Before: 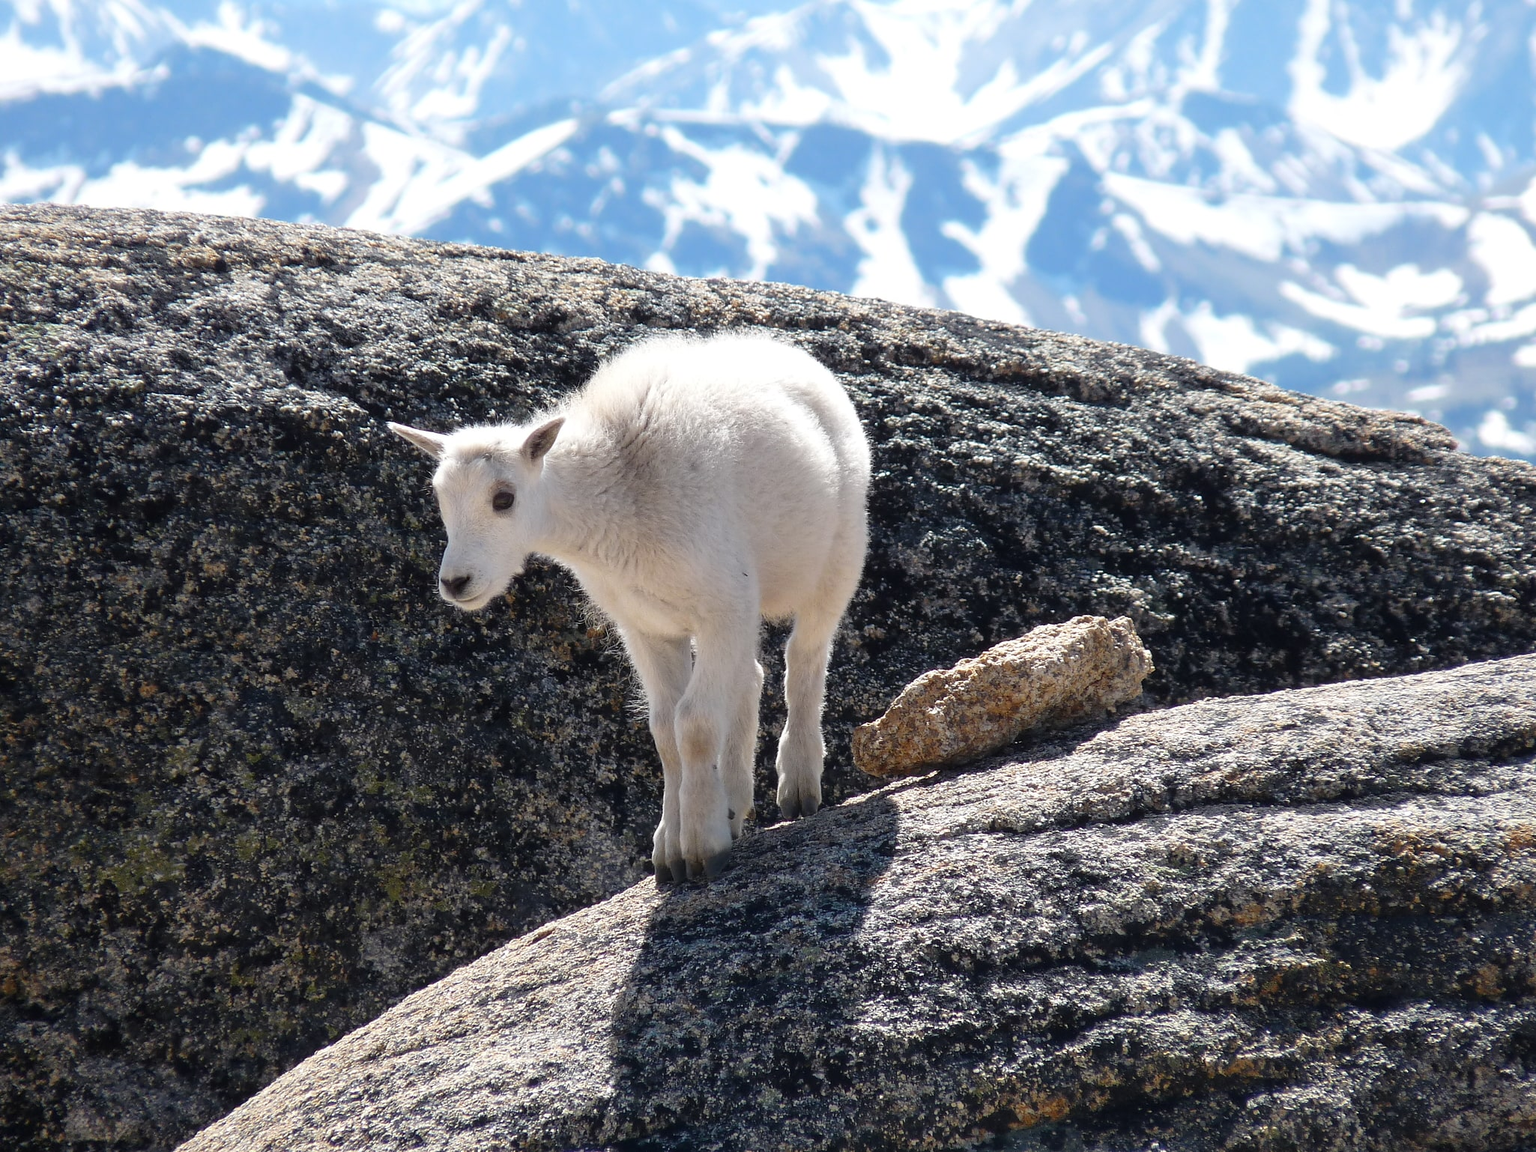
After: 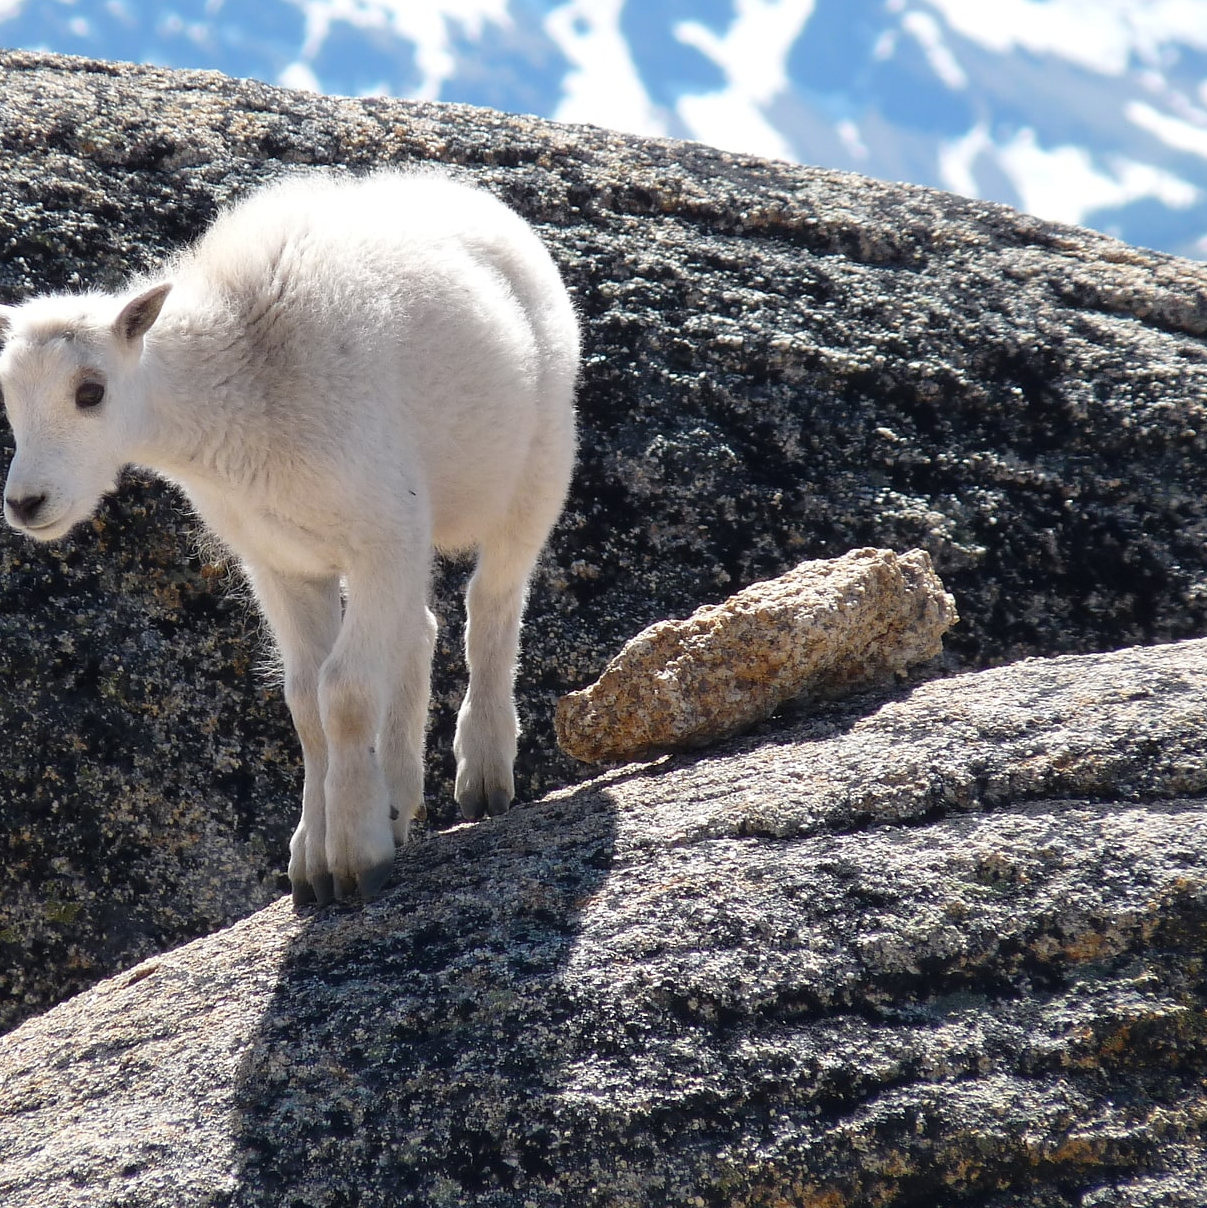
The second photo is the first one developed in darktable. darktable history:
crop and rotate: left 28.423%, top 17.875%, right 12.698%, bottom 3.568%
